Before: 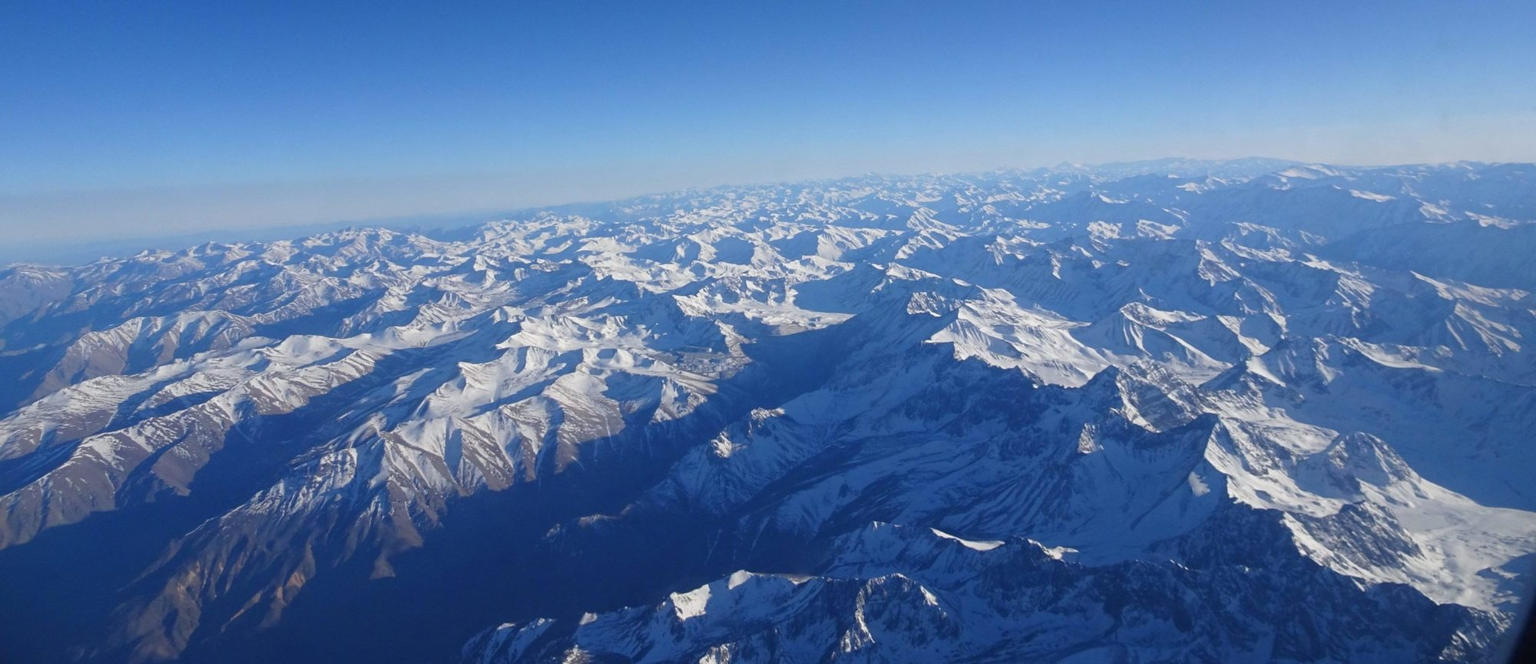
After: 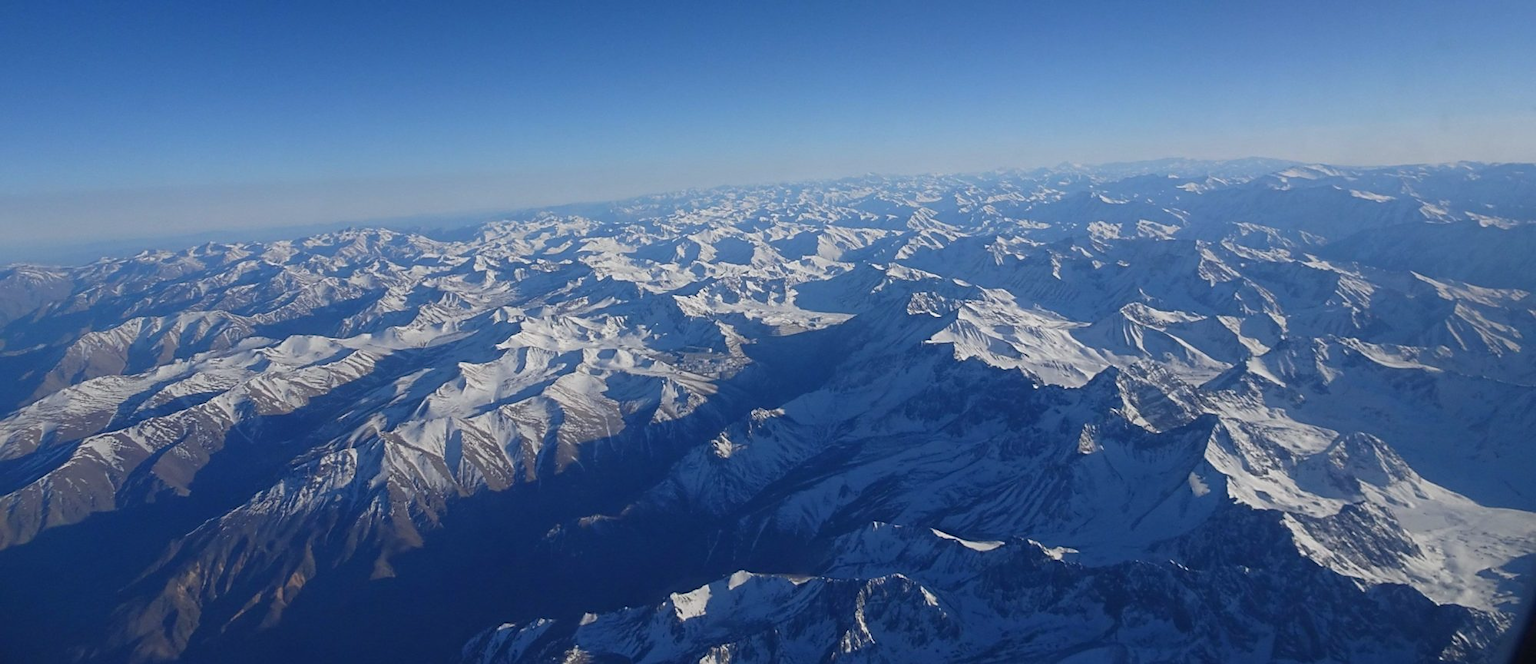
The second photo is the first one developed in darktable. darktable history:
sharpen: radius 1.847, amount 0.407, threshold 1.348
color correction: highlights b* -0.042
tone equalizer: -8 EV 0.269 EV, -7 EV 0.417 EV, -6 EV 0.38 EV, -5 EV 0.278 EV, -3 EV -0.279 EV, -2 EV -0.433 EV, -1 EV -0.406 EV, +0 EV -0.257 EV
